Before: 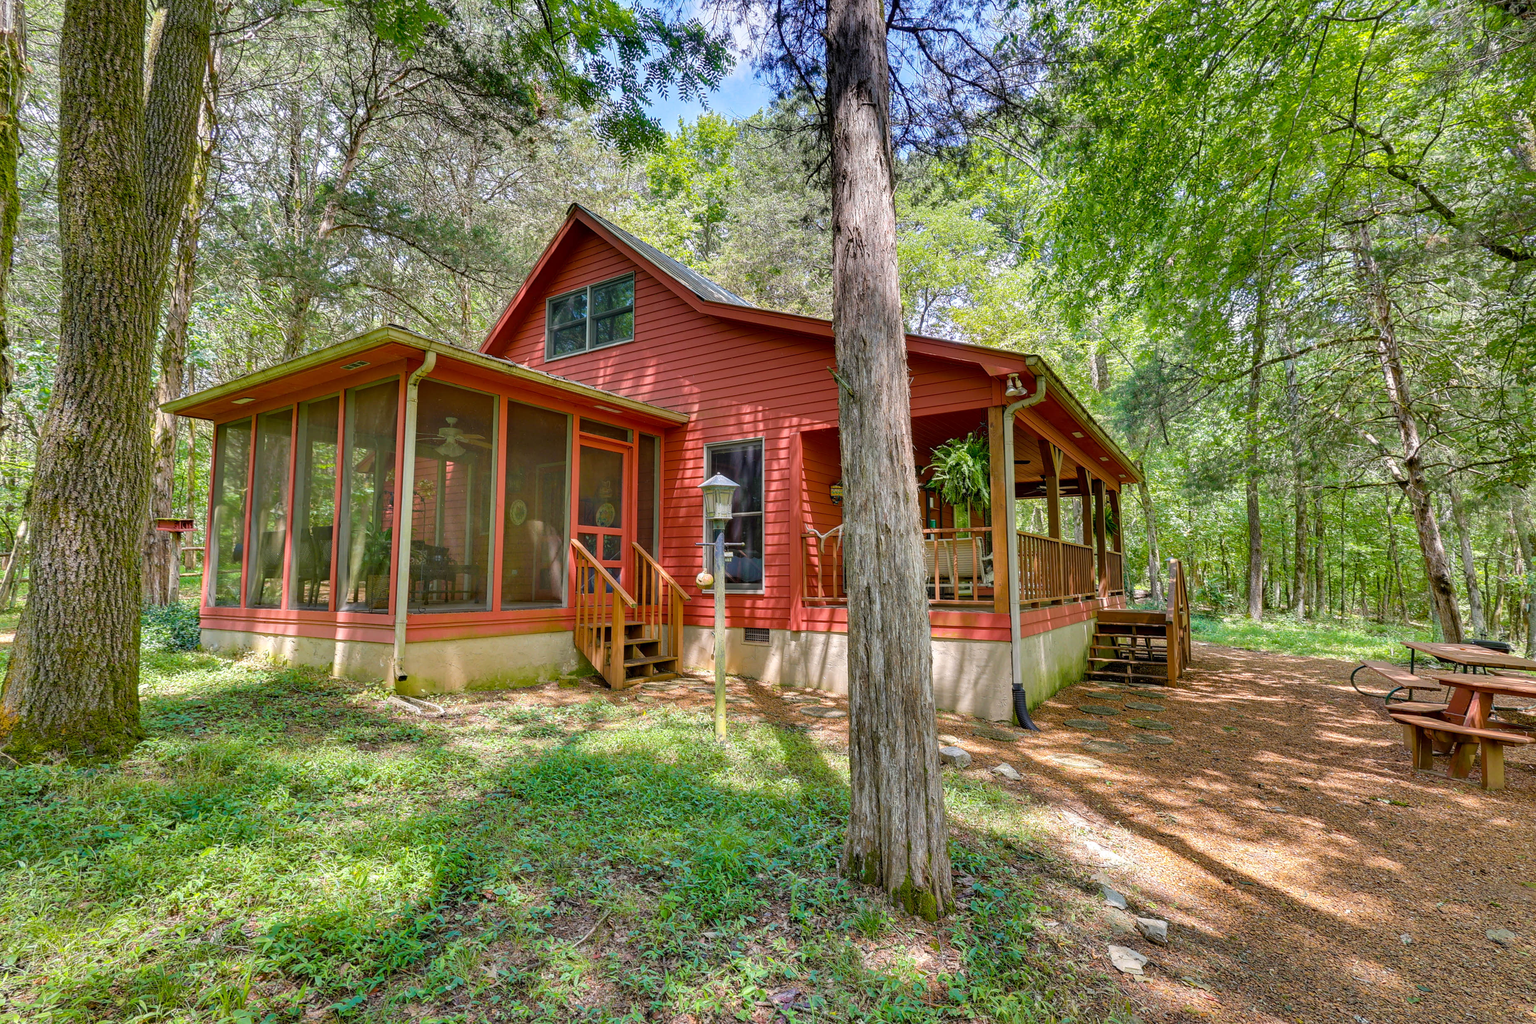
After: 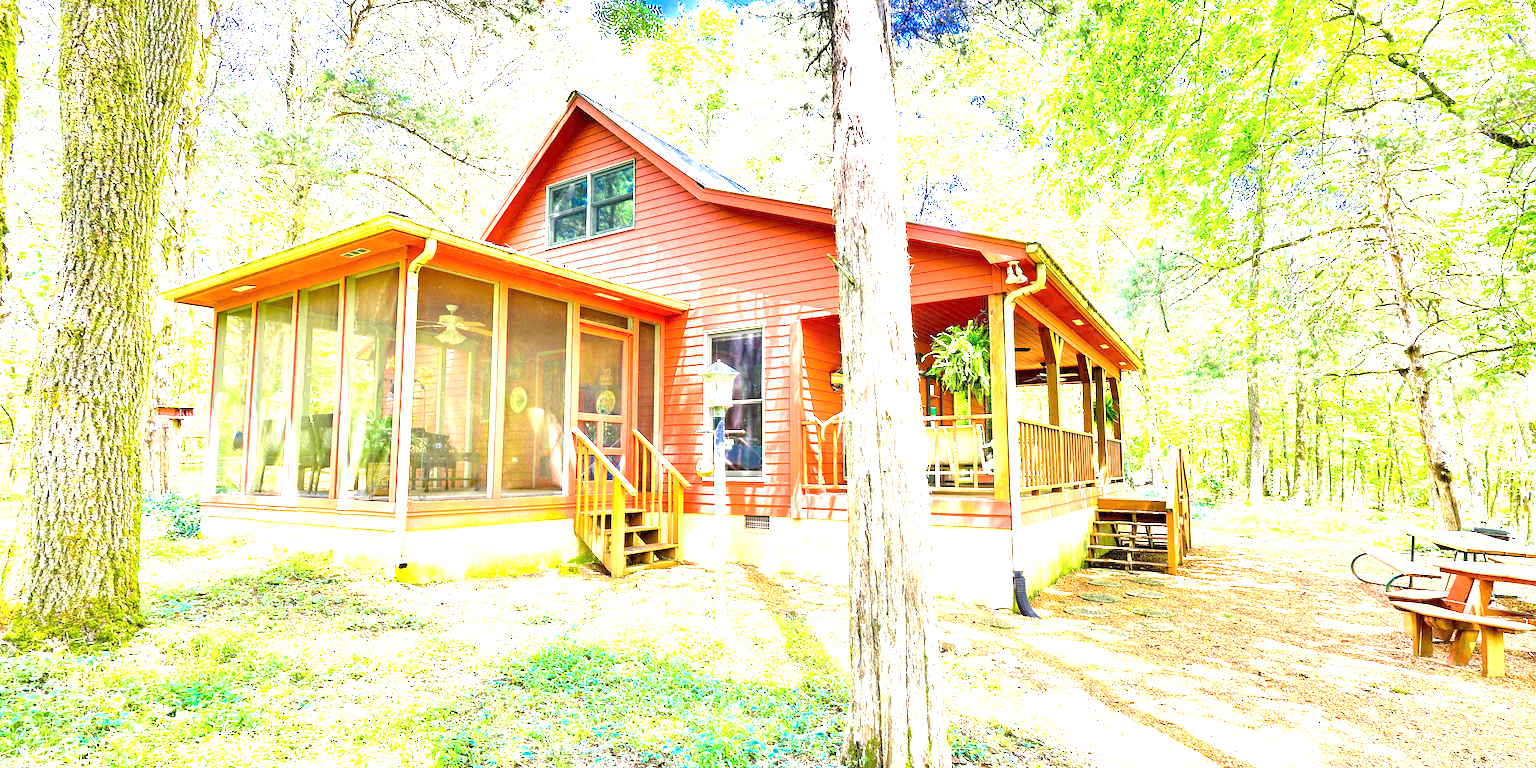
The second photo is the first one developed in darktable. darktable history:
exposure: exposure 3 EV, compensate highlight preservation false
crop: top 11.038%, bottom 13.962%
color zones: curves: ch0 [(0, 0.497) (0.143, 0.5) (0.286, 0.5) (0.429, 0.483) (0.571, 0.116) (0.714, -0.006) (0.857, 0.28) (1, 0.497)]
